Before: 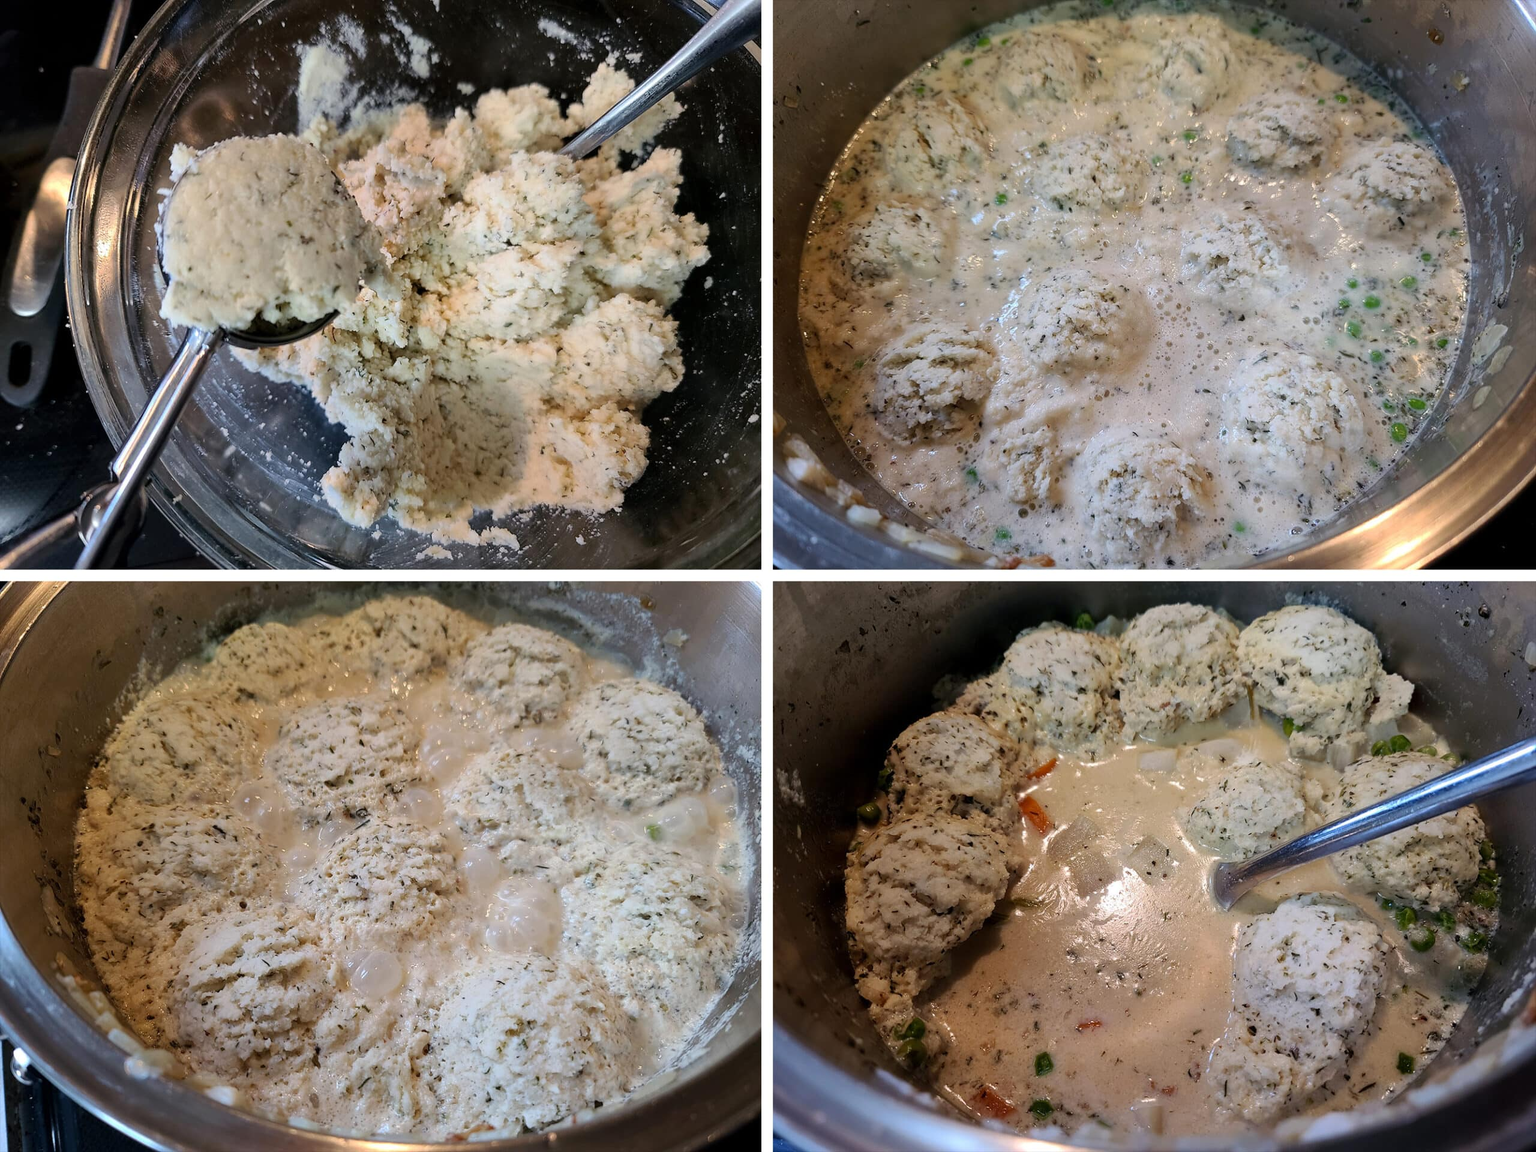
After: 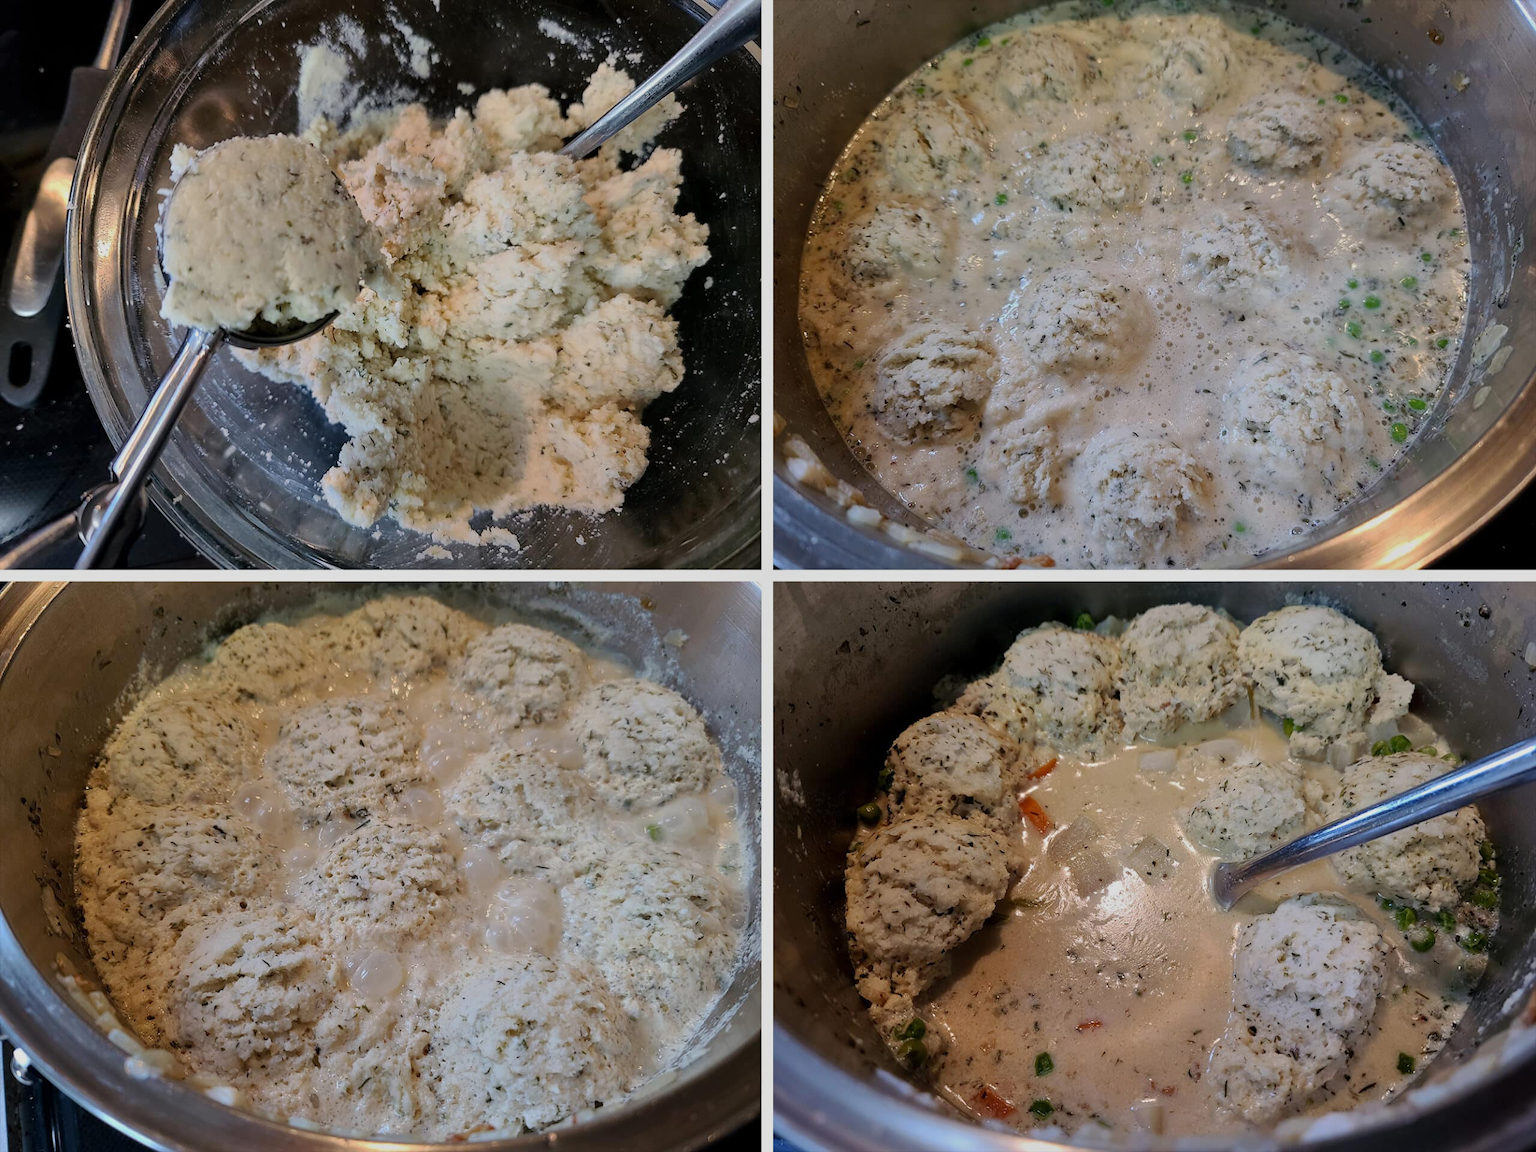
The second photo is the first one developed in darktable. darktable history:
tone equalizer: -8 EV -0.001 EV, -7 EV 0.004 EV, -6 EV -0.018 EV, -5 EV 0.015 EV, -4 EV -0.013 EV, -3 EV 0.04 EV, -2 EV -0.068 EV, -1 EV -0.293 EV, +0 EV -0.568 EV
